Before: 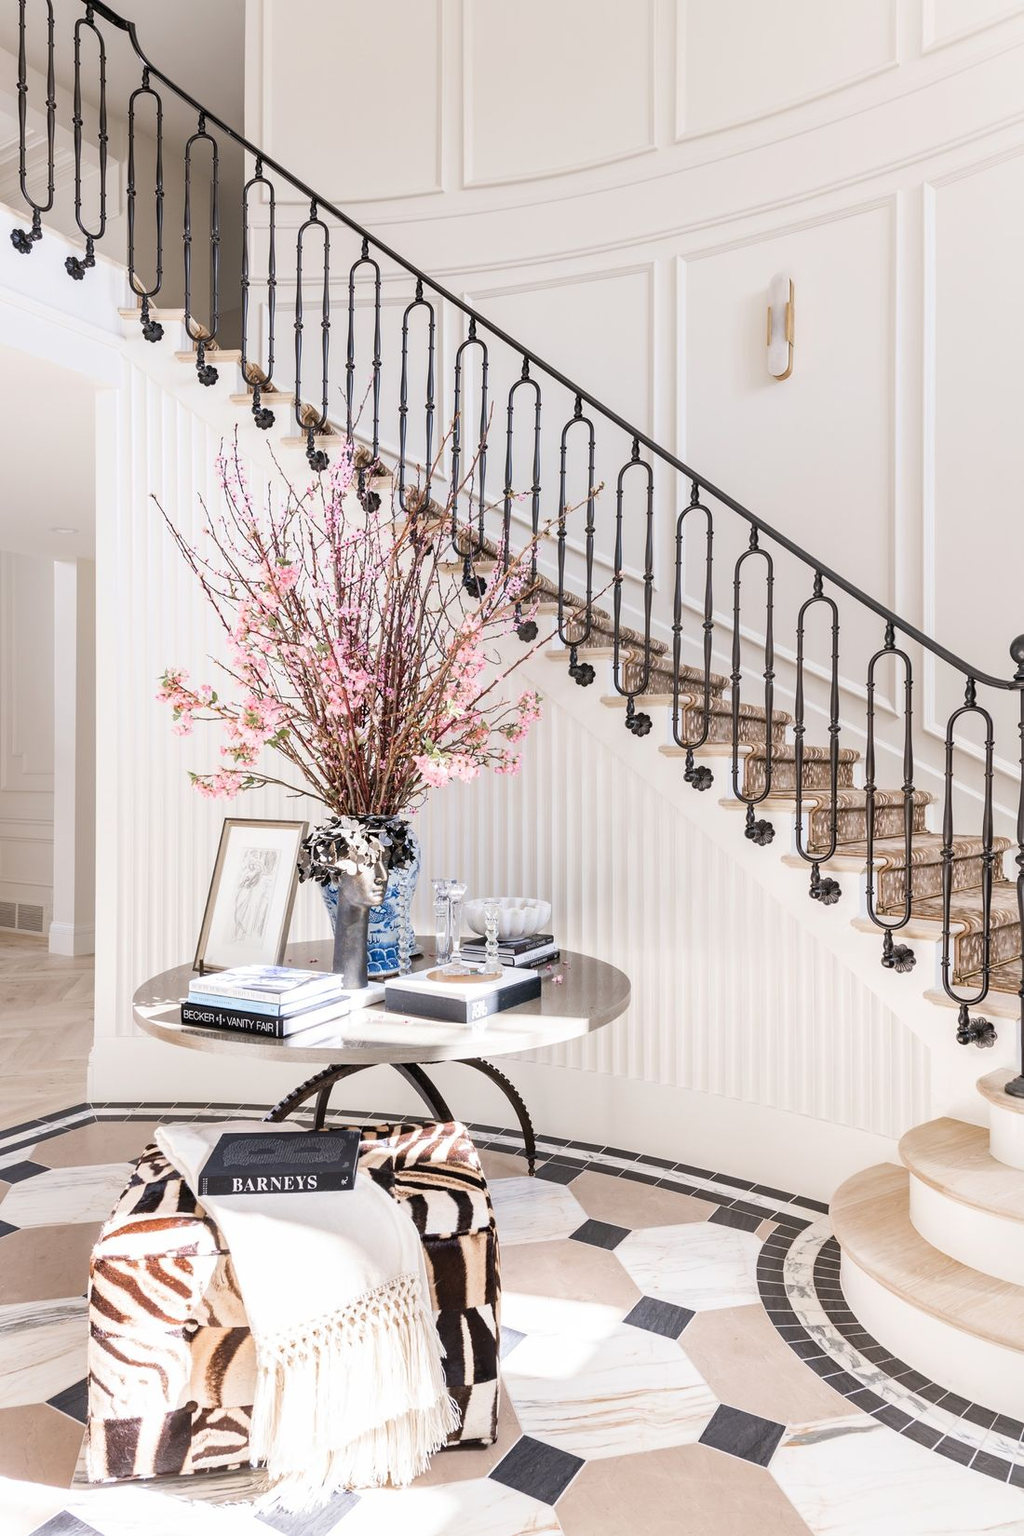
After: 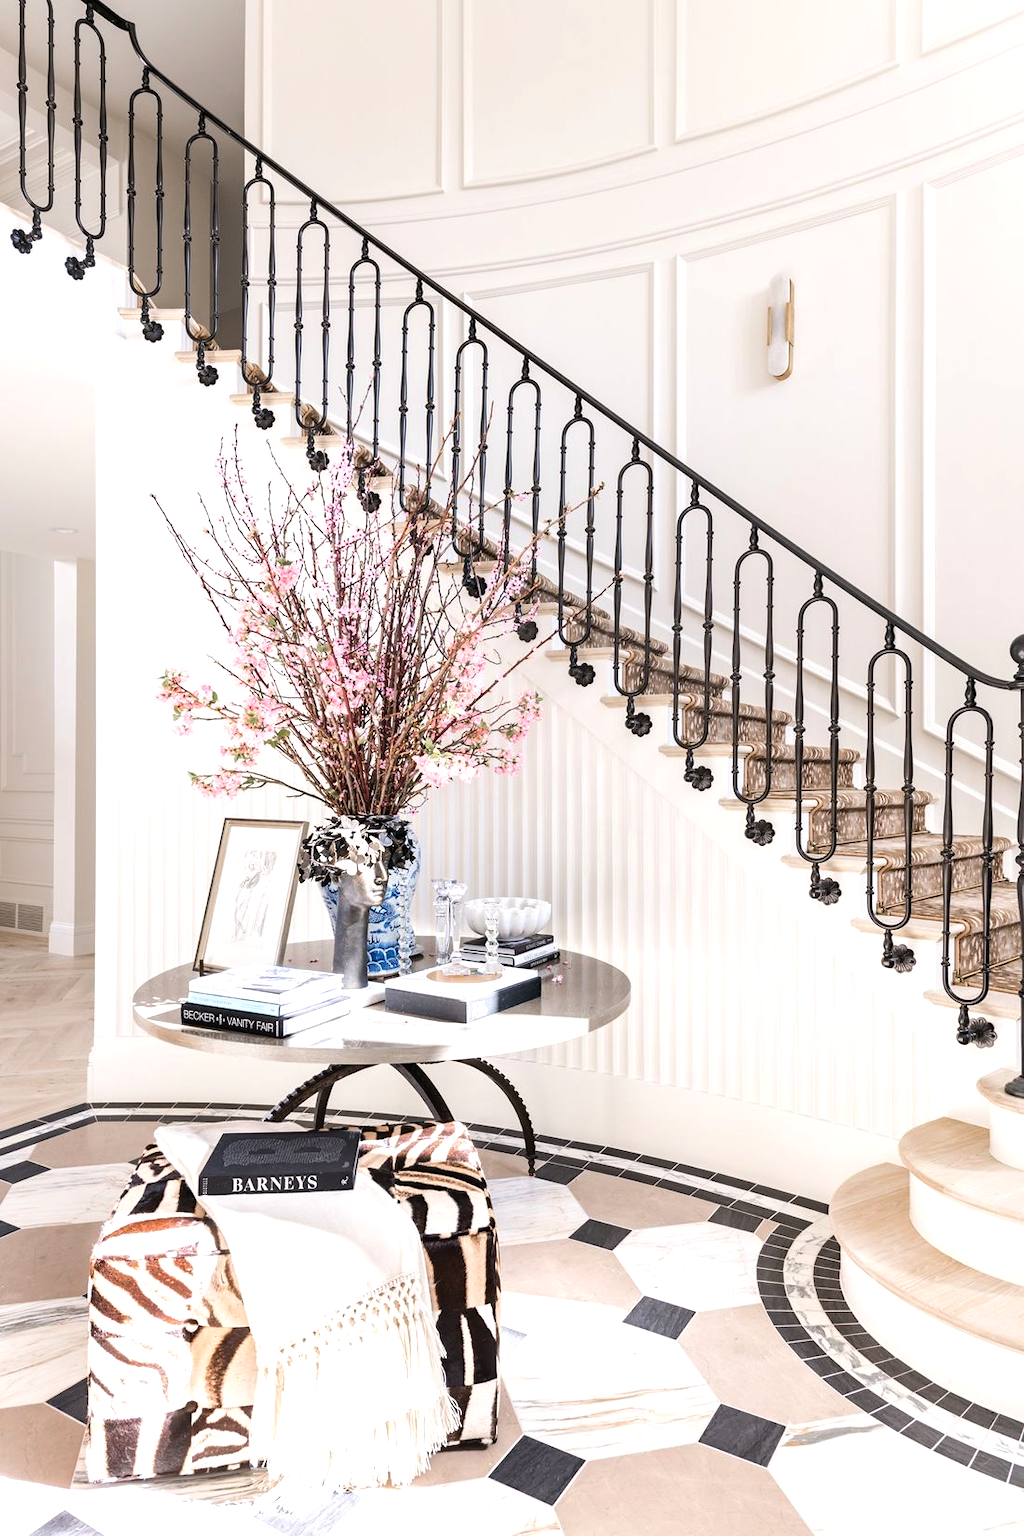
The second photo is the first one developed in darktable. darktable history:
tone equalizer: -8 EV -0.395 EV, -7 EV -0.422 EV, -6 EV -0.334 EV, -5 EV -0.203 EV, -3 EV 0.253 EV, -2 EV 0.307 EV, -1 EV 0.402 EV, +0 EV 0.412 EV, edges refinement/feathering 500, mask exposure compensation -1.57 EV, preserve details no
